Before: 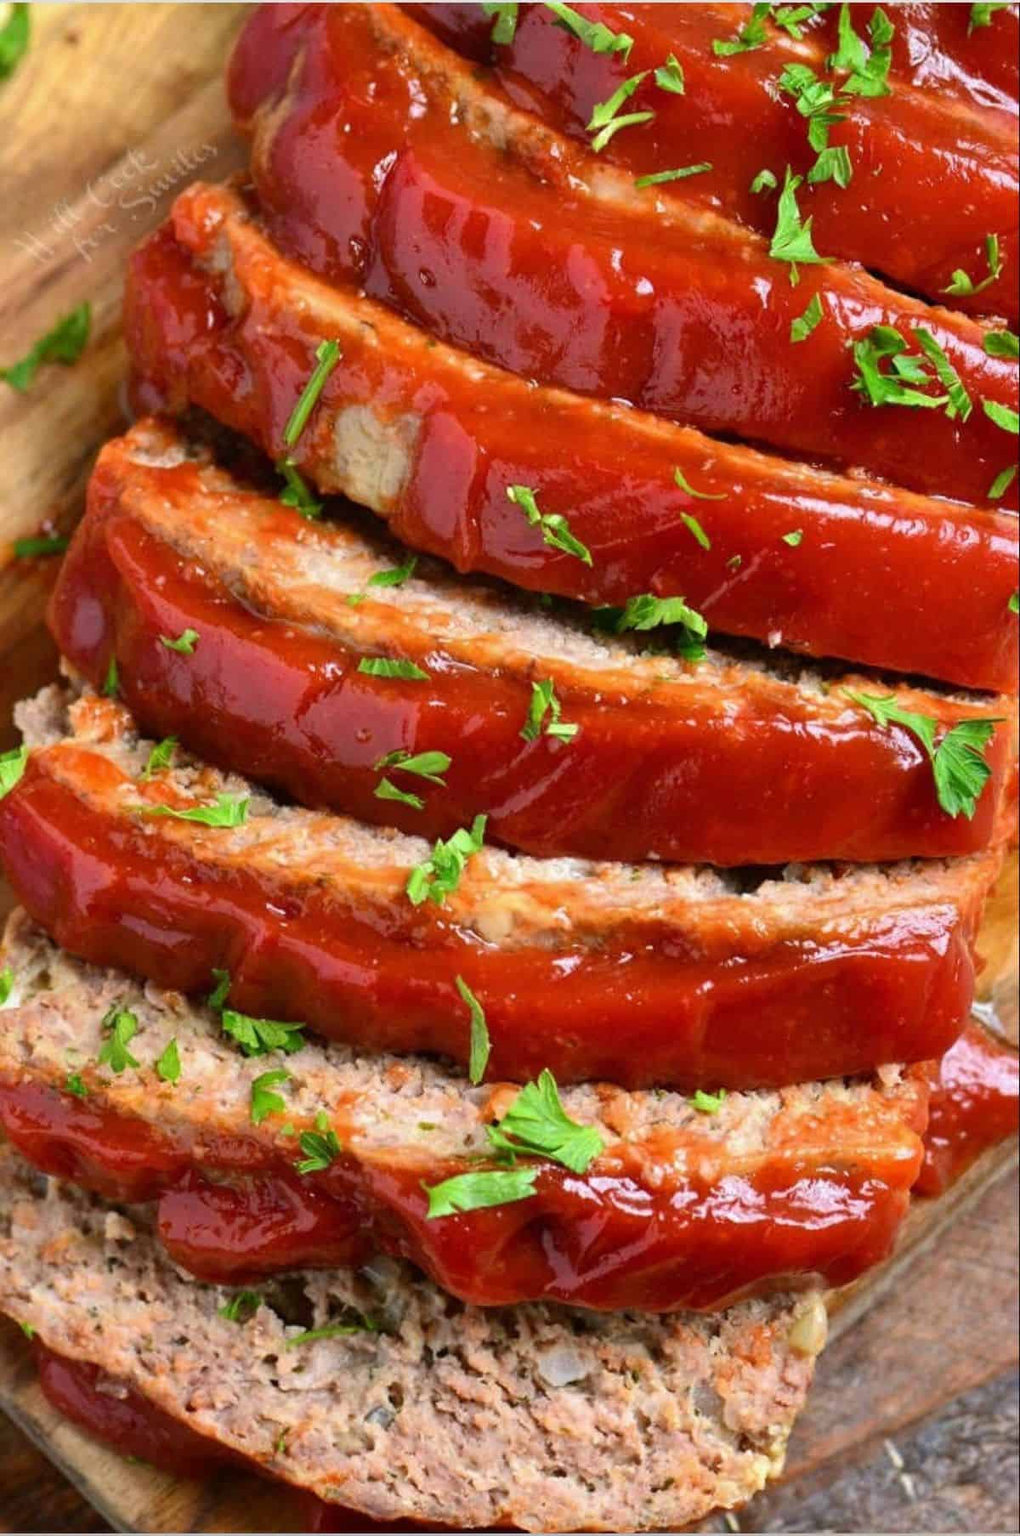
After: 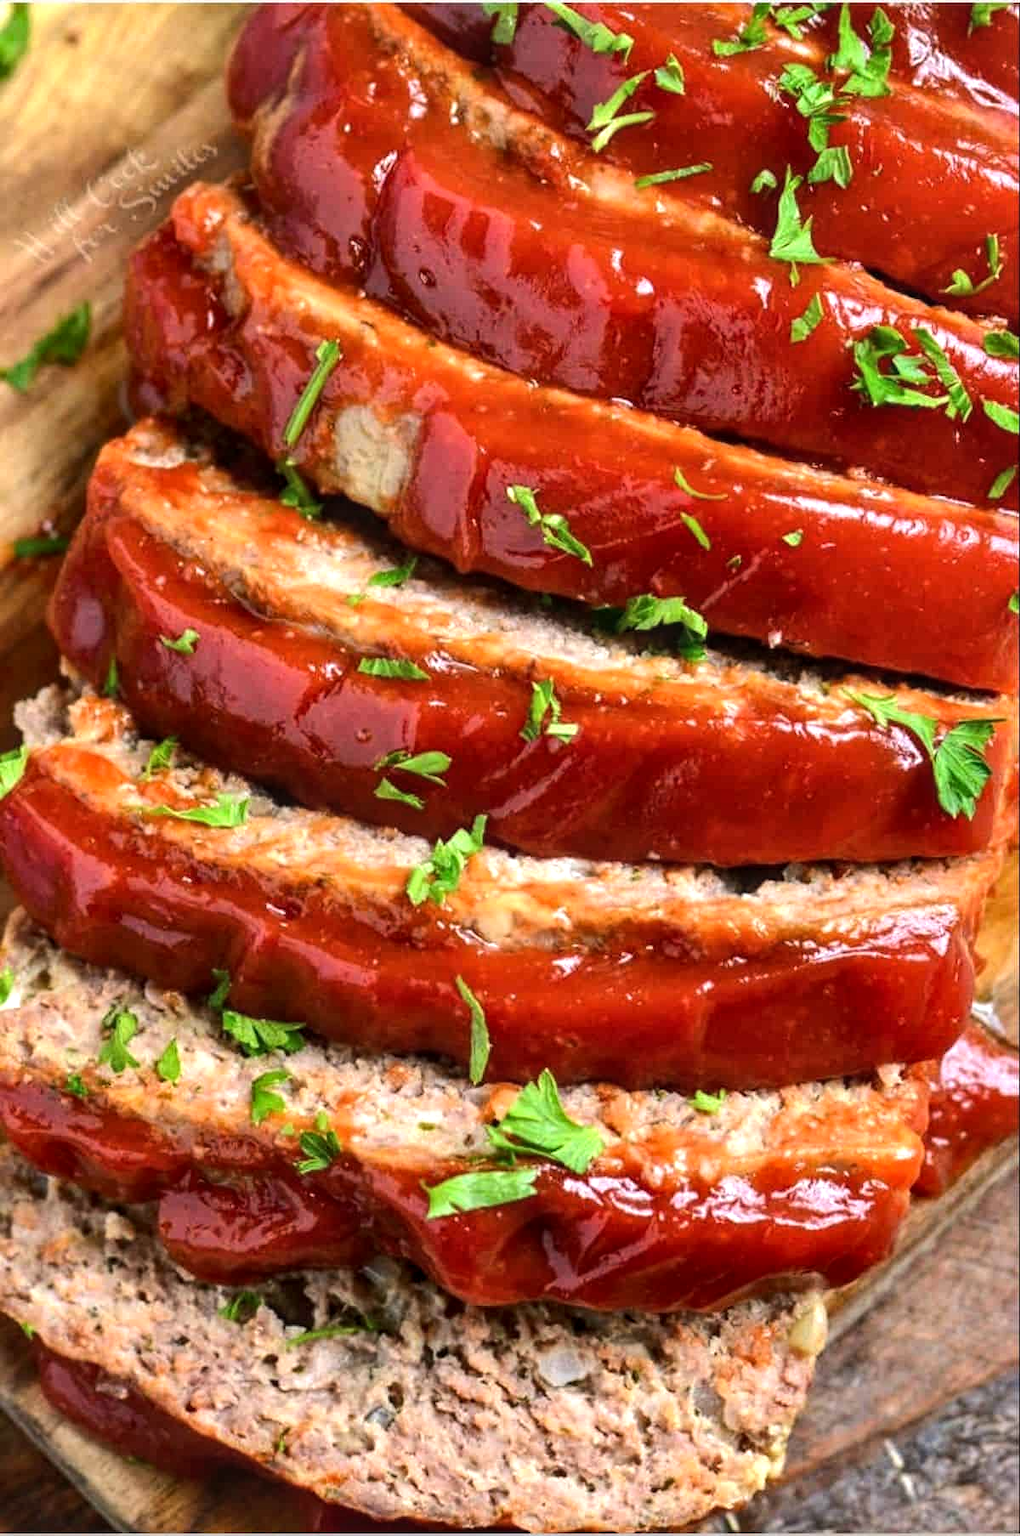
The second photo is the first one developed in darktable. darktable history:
tone equalizer: -8 EV -0.421 EV, -7 EV -0.357 EV, -6 EV -0.294 EV, -5 EV -0.252 EV, -3 EV 0.251 EV, -2 EV 0.333 EV, -1 EV 0.407 EV, +0 EV 0.438 EV, edges refinement/feathering 500, mask exposure compensation -1.57 EV, preserve details no
local contrast: on, module defaults
